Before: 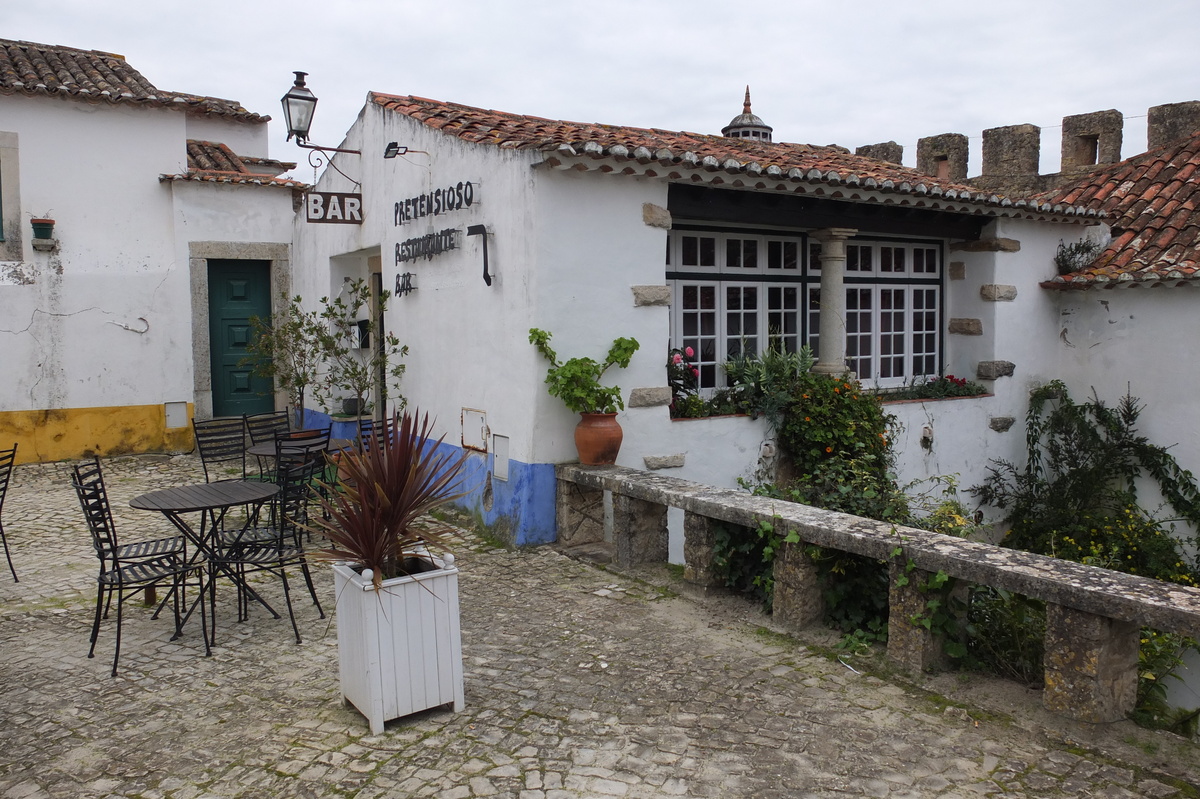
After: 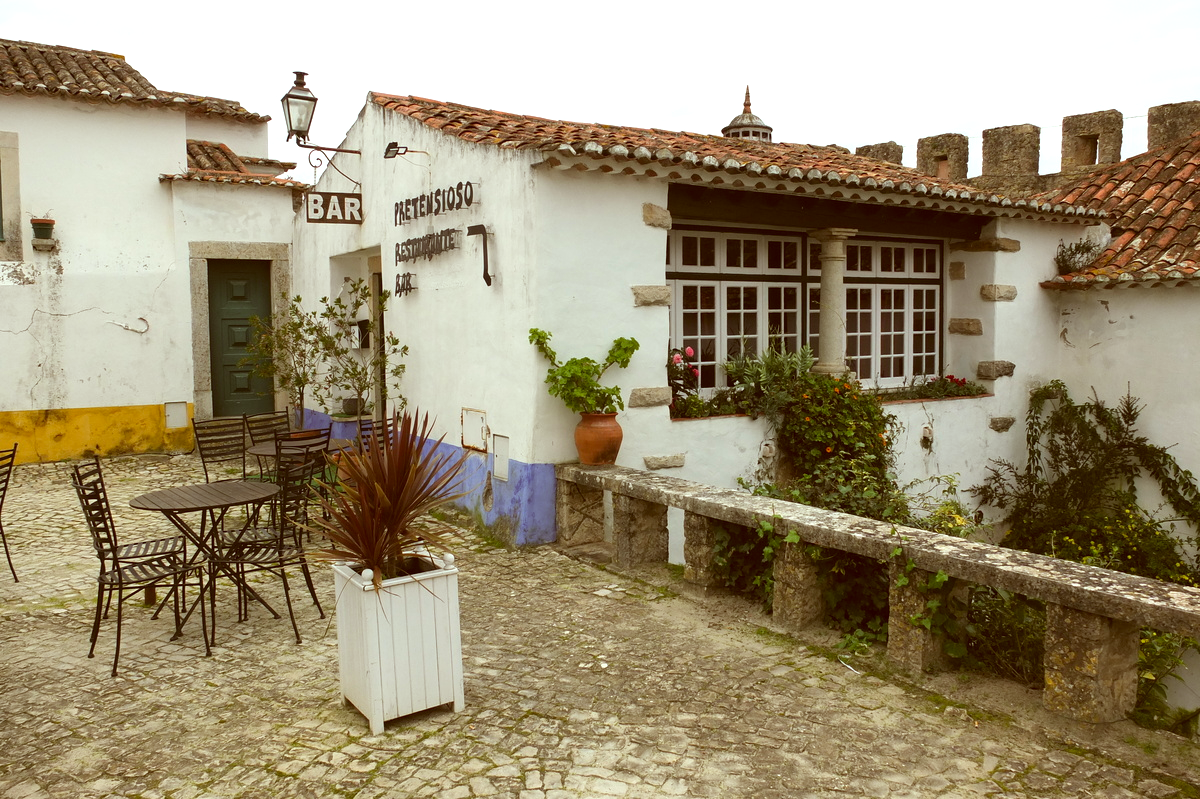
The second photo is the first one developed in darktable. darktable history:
color correction: highlights a* -6.29, highlights b* 9.56, shadows a* 10.61, shadows b* 23.38
exposure: exposure 0.603 EV, compensate exposure bias true, compensate highlight preservation false
